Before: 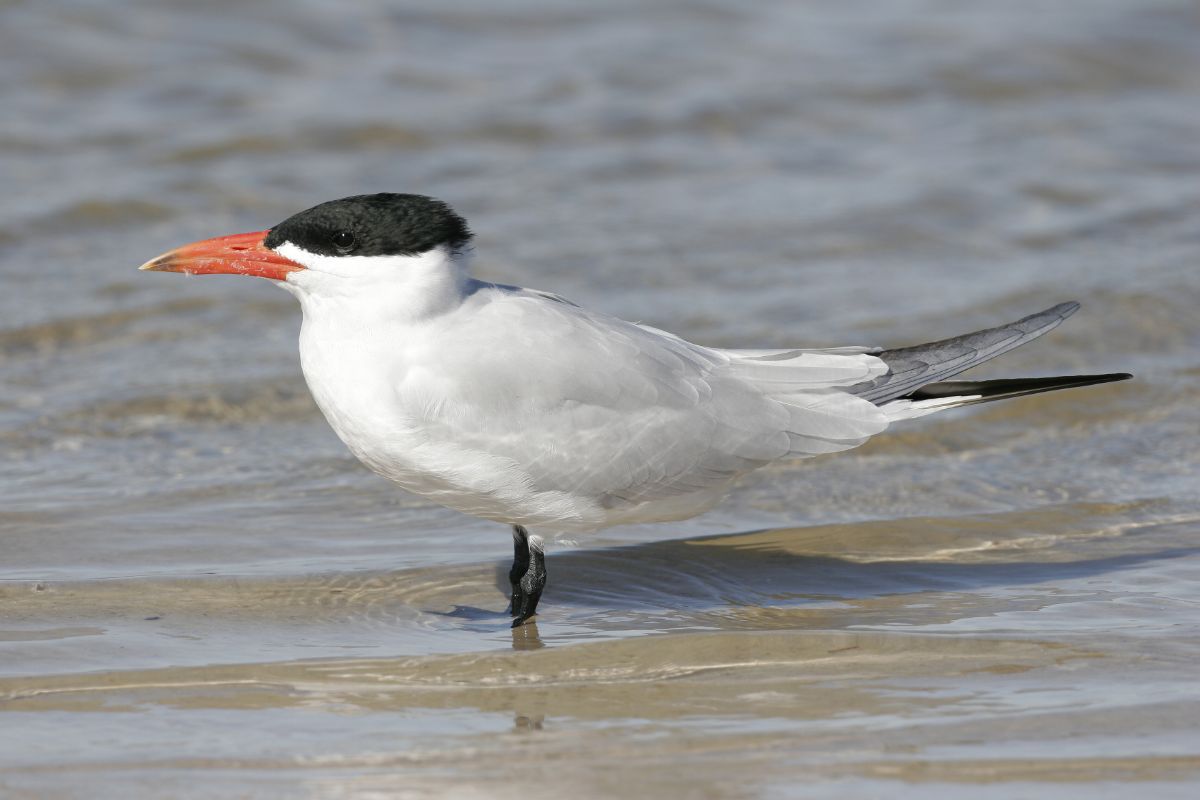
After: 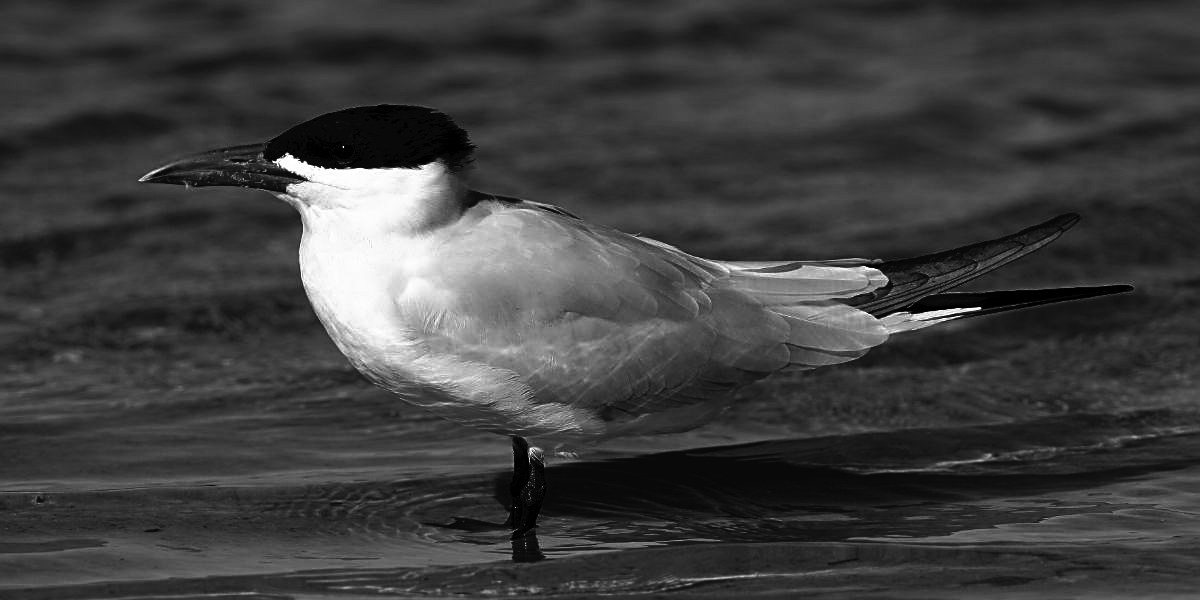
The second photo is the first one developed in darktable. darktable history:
contrast brightness saturation: brightness -0.985, saturation 0.99
crop: top 11.014%, bottom 13.92%
tone curve: curves: ch0 [(0, 0) (0.003, 0.022) (0.011, 0.025) (0.025, 0.025) (0.044, 0.029) (0.069, 0.042) (0.1, 0.068) (0.136, 0.118) (0.177, 0.176) (0.224, 0.233) (0.277, 0.299) (0.335, 0.371) (0.399, 0.448) (0.468, 0.526) (0.543, 0.605) (0.623, 0.684) (0.709, 0.775) (0.801, 0.869) (0.898, 0.957) (1, 1)], color space Lab, independent channels, preserve colors none
sharpen: on, module defaults
color calibration: output gray [0.21, 0.42, 0.37, 0], illuminant F (fluorescent), F source F9 (Cool White Deluxe 4150 K) – high CRI, x 0.374, y 0.373, temperature 4148.83 K, gamut compression 0.983
